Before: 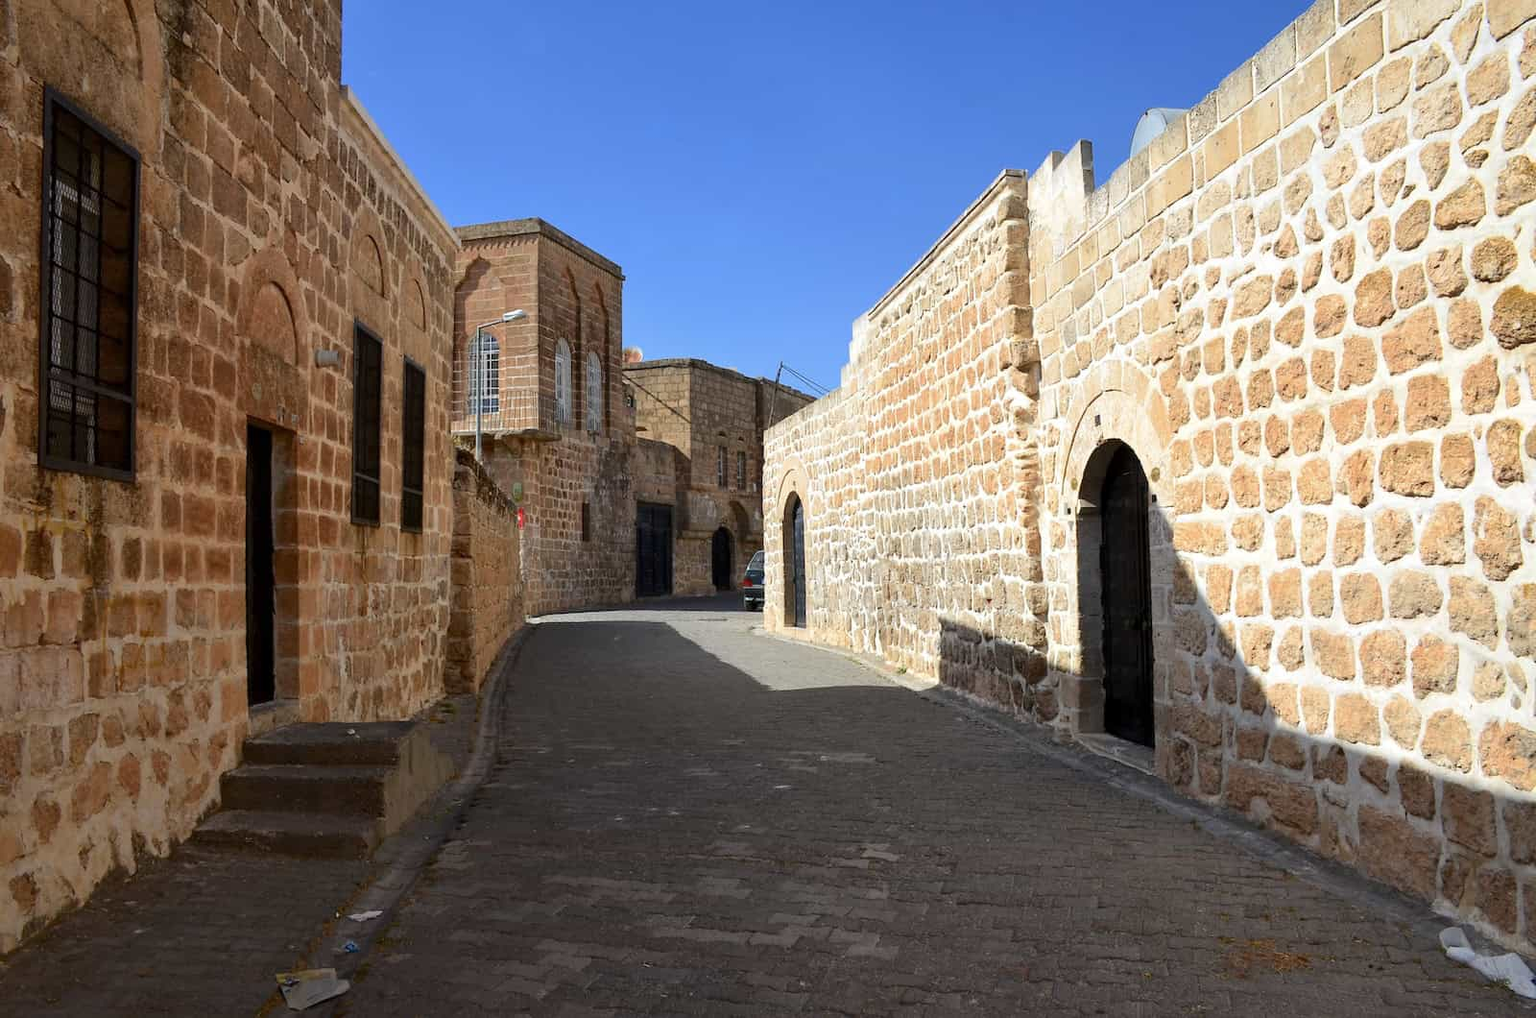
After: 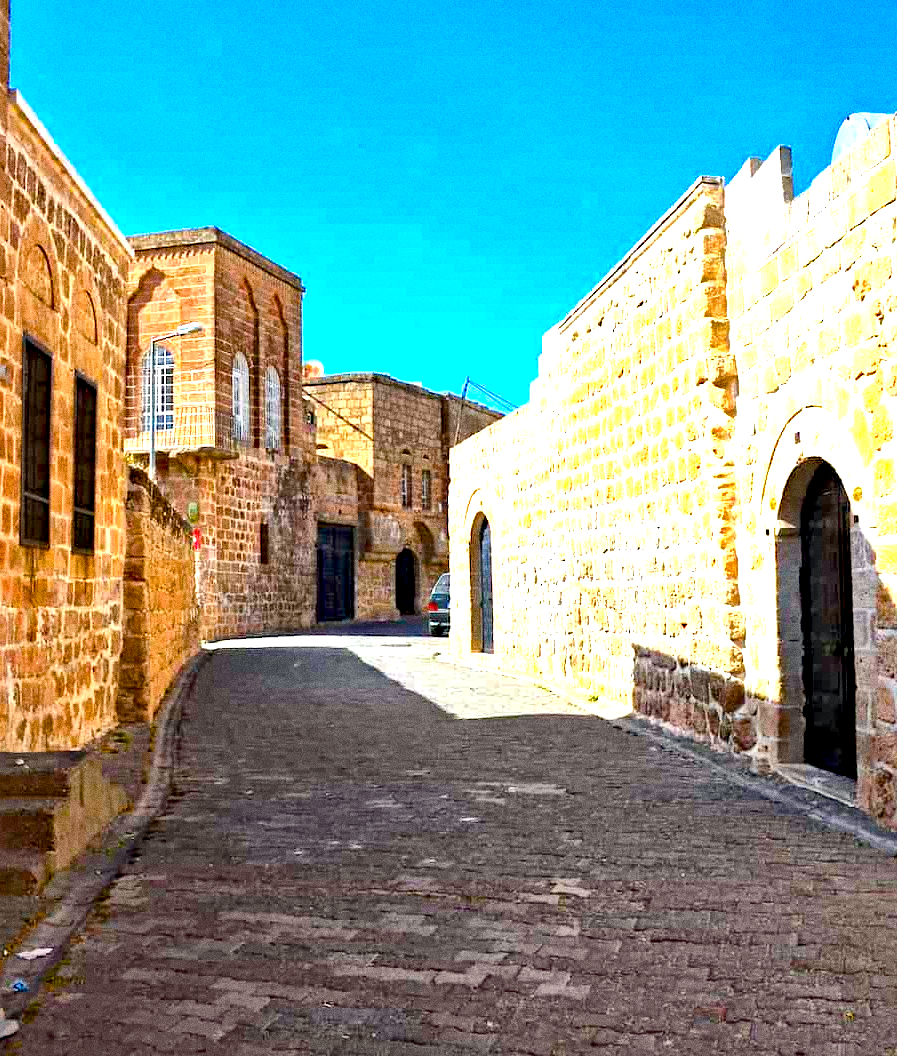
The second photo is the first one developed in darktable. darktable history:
shadows and highlights: shadows 25, highlights -25
crop: left 21.674%, right 22.086%
haze removal: strength 0.42, compatibility mode true, adaptive false
contrast brightness saturation: saturation -0.05
color balance rgb: linear chroma grading › global chroma 33.4%
grain: coarseness 0.09 ISO, strength 40%
local contrast: mode bilateral grid, contrast 20, coarseness 19, detail 163%, midtone range 0.2
exposure: black level correction 0.001, exposure 1.646 EV, compensate exposure bias true, compensate highlight preservation false
